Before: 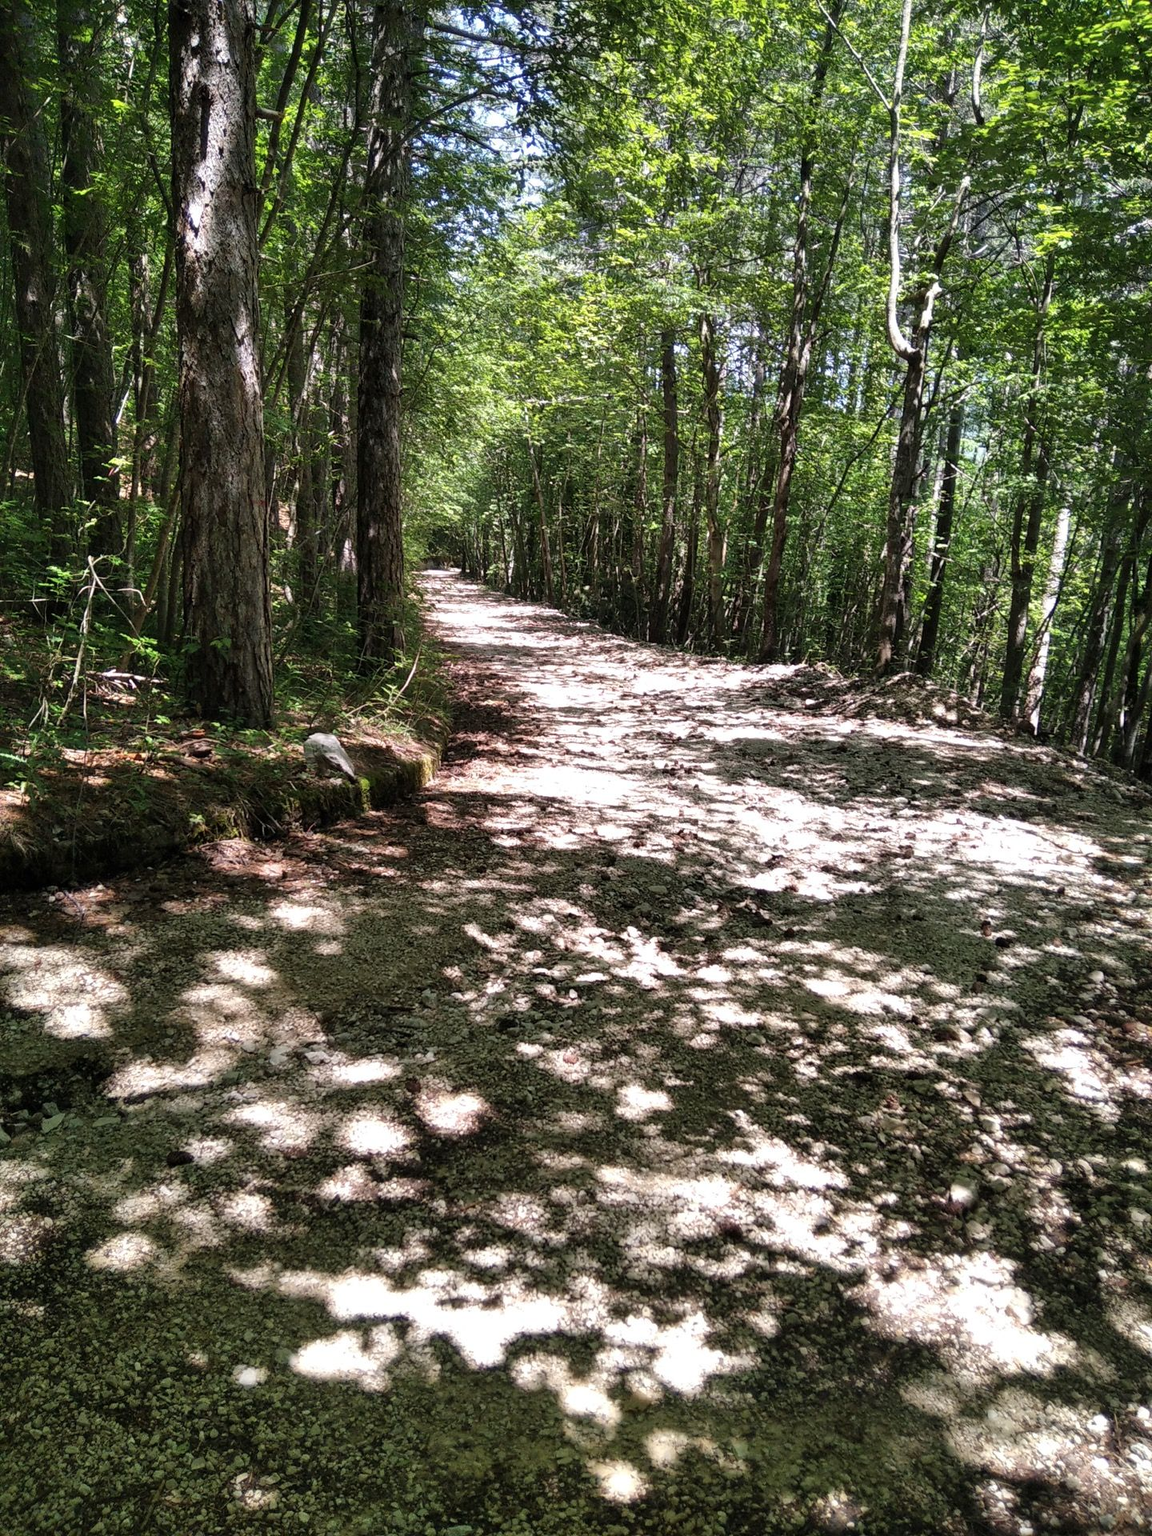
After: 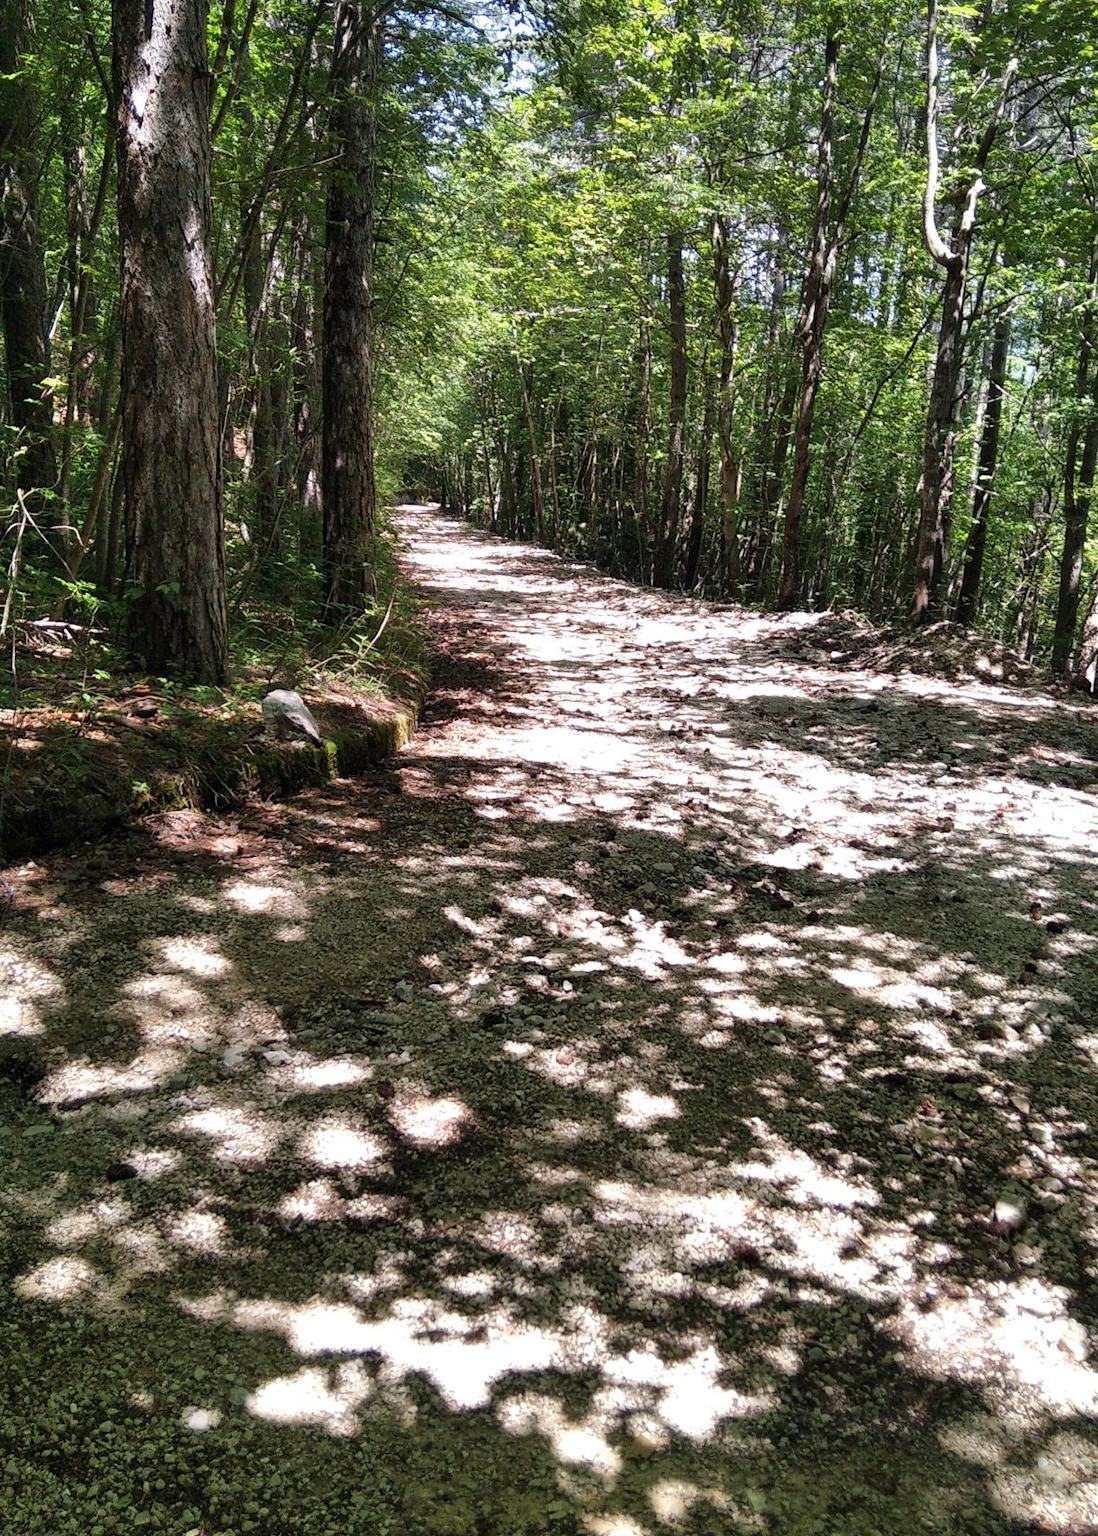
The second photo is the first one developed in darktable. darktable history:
crop: left 6.351%, top 8.138%, right 9.535%, bottom 3.654%
